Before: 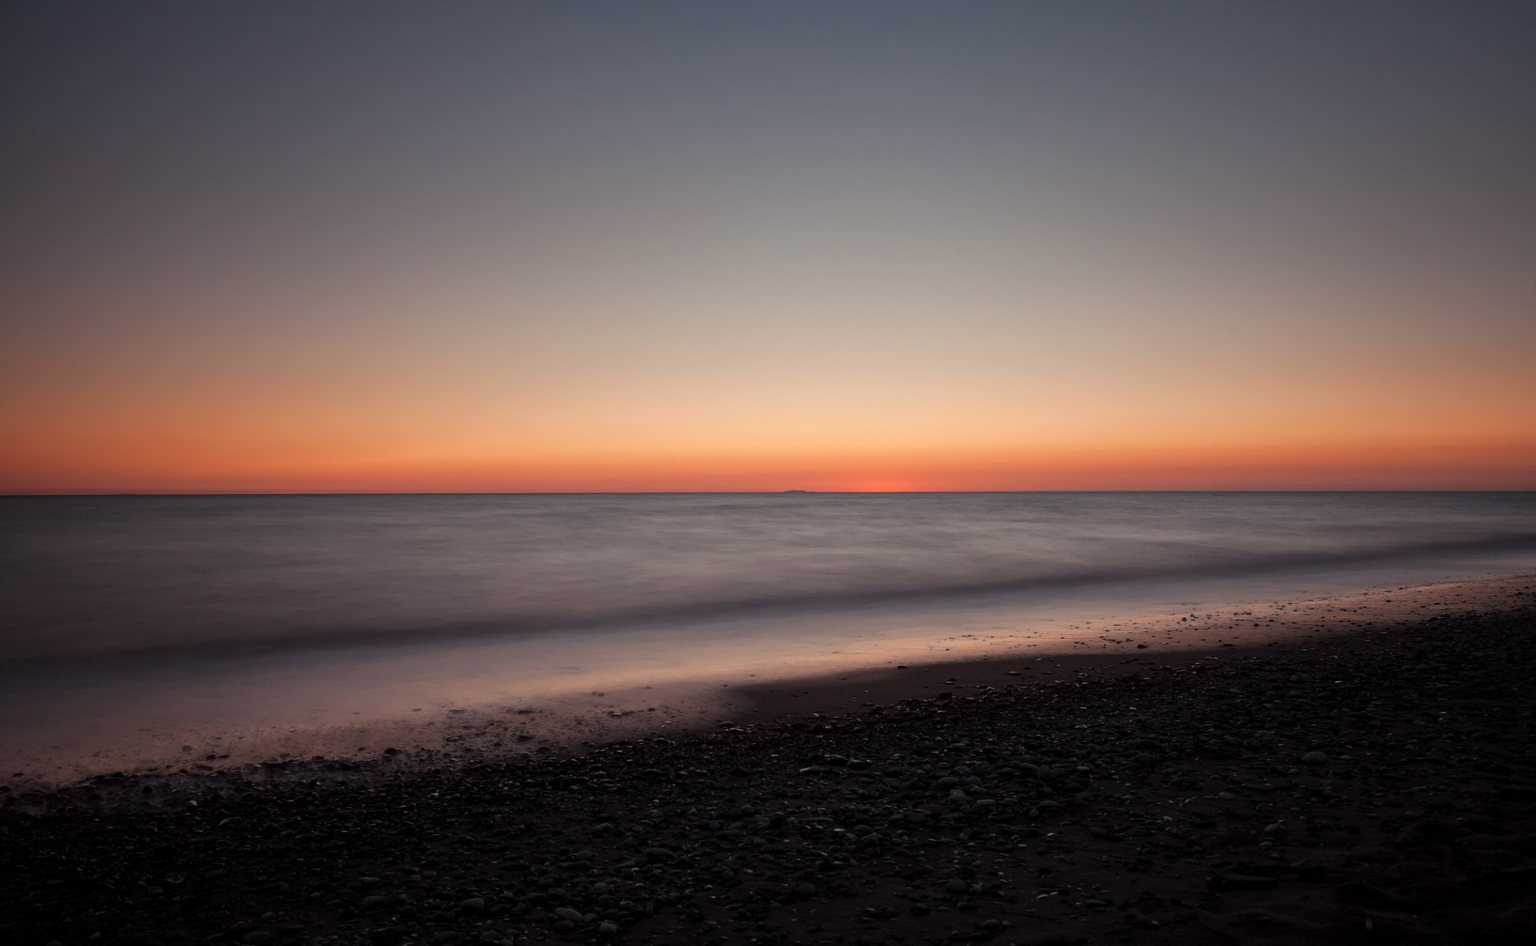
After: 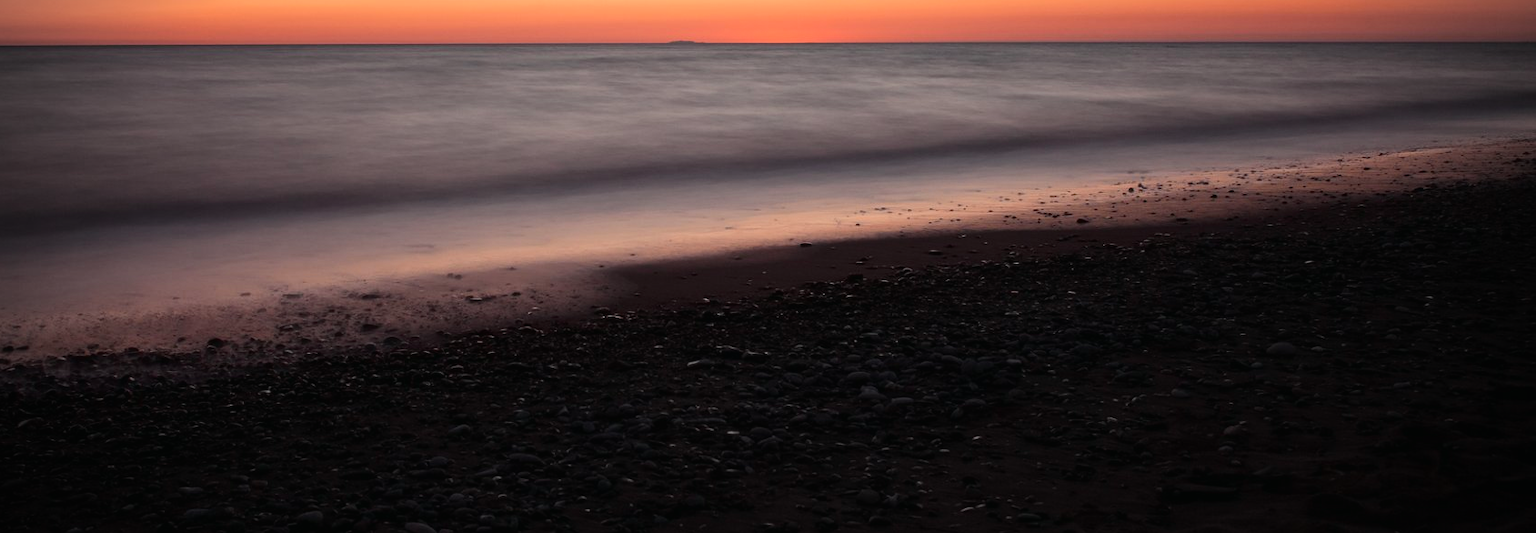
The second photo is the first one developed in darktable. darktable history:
vignetting: on, module defaults
crop and rotate: left 13.306%, top 48.129%, bottom 2.928%
tone curve: curves: ch0 [(0, 0.01) (0.037, 0.032) (0.131, 0.108) (0.275, 0.258) (0.483, 0.512) (0.61, 0.661) (0.696, 0.742) (0.792, 0.834) (0.911, 0.936) (0.997, 0.995)]; ch1 [(0, 0) (0.308, 0.29) (0.425, 0.411) (0.503, 0.502) (0.551, 0.563) (0.683, 0.706) (0.746, 0.77) (1, 1)]; ch2 [(0, 0) (0.246, 0.233) (0.36, 0.352) (0.415, 0.415) (0.485, 0.487) (0.502, 0.502) (0.525, 0.523) (0.545, 0.552) (0.587, 0.6) (0.636, 0.652) (0.711, 0.729) (0.845, 0.855) (0.998, 0.977)], color space Lab, independent channels, preserve colors none
